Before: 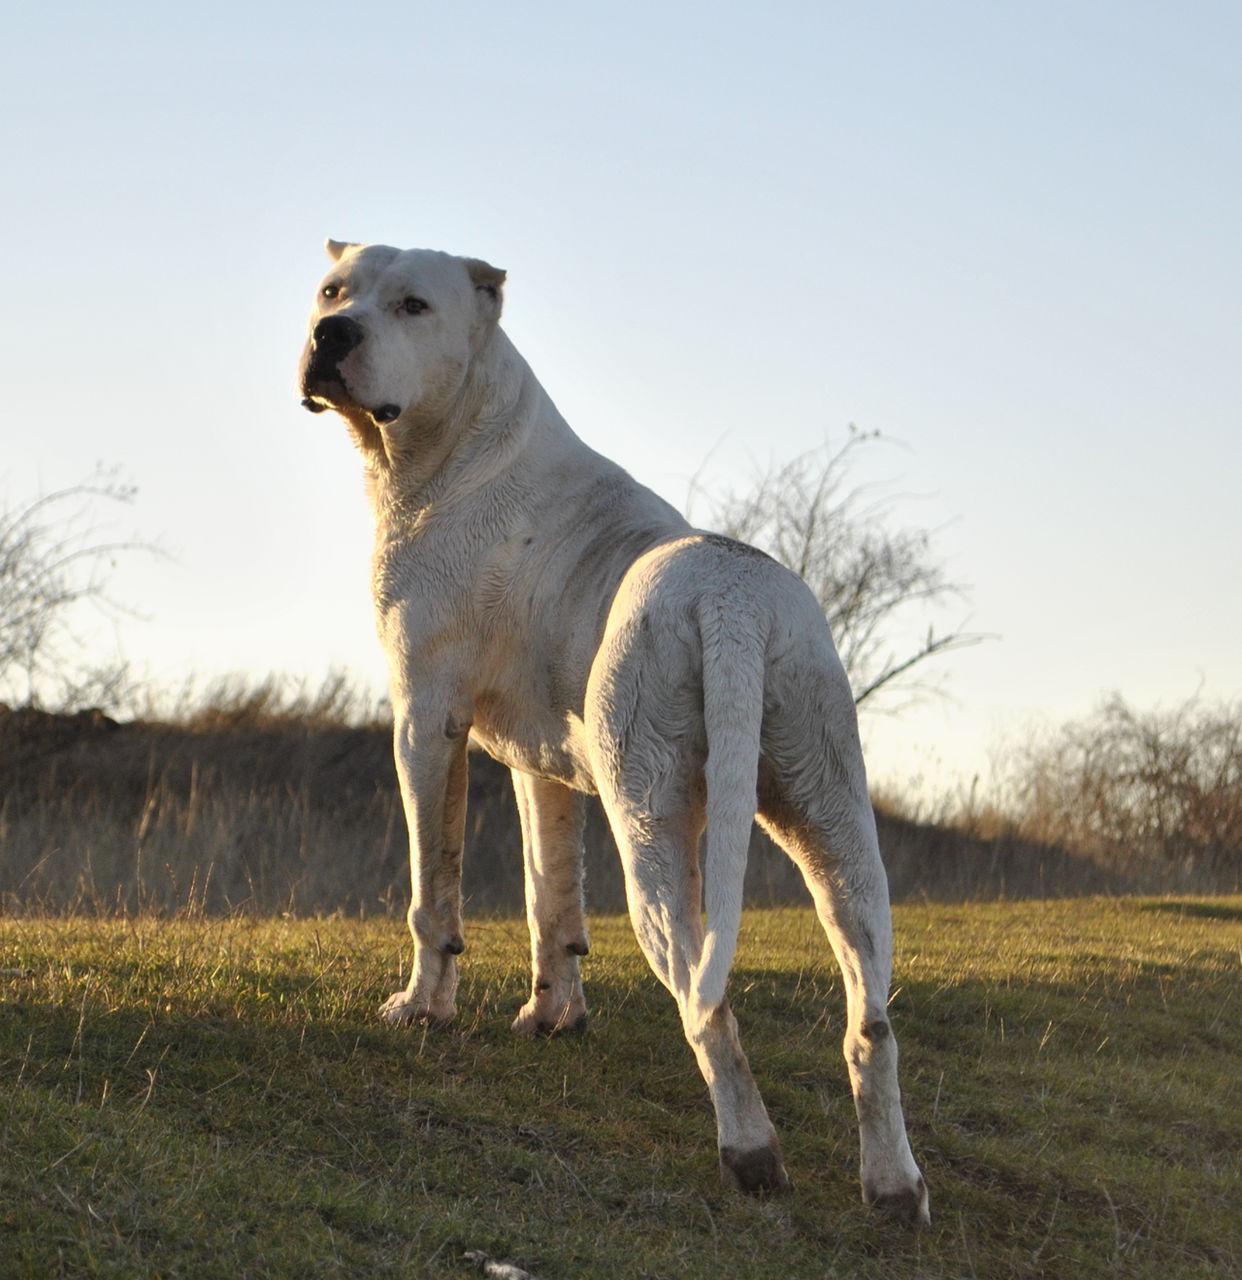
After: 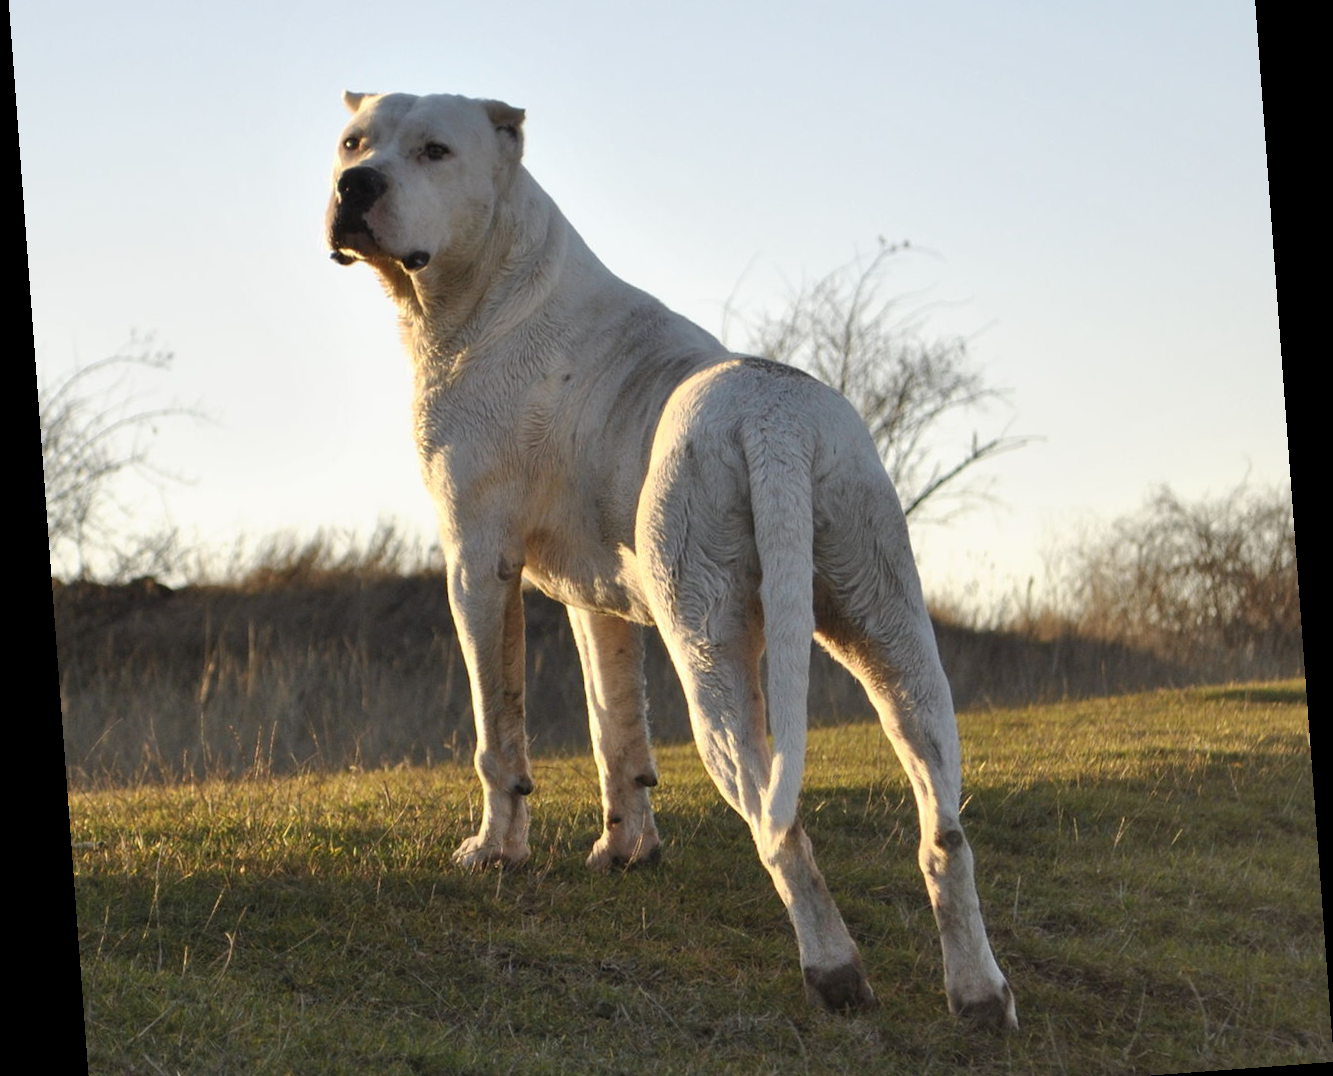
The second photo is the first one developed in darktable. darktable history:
crop and rotate: top 15.774%, bottom 5.506%
base curve: preserve colors none
rotate and perspective: rotation -4.25°, automatic cropping off
